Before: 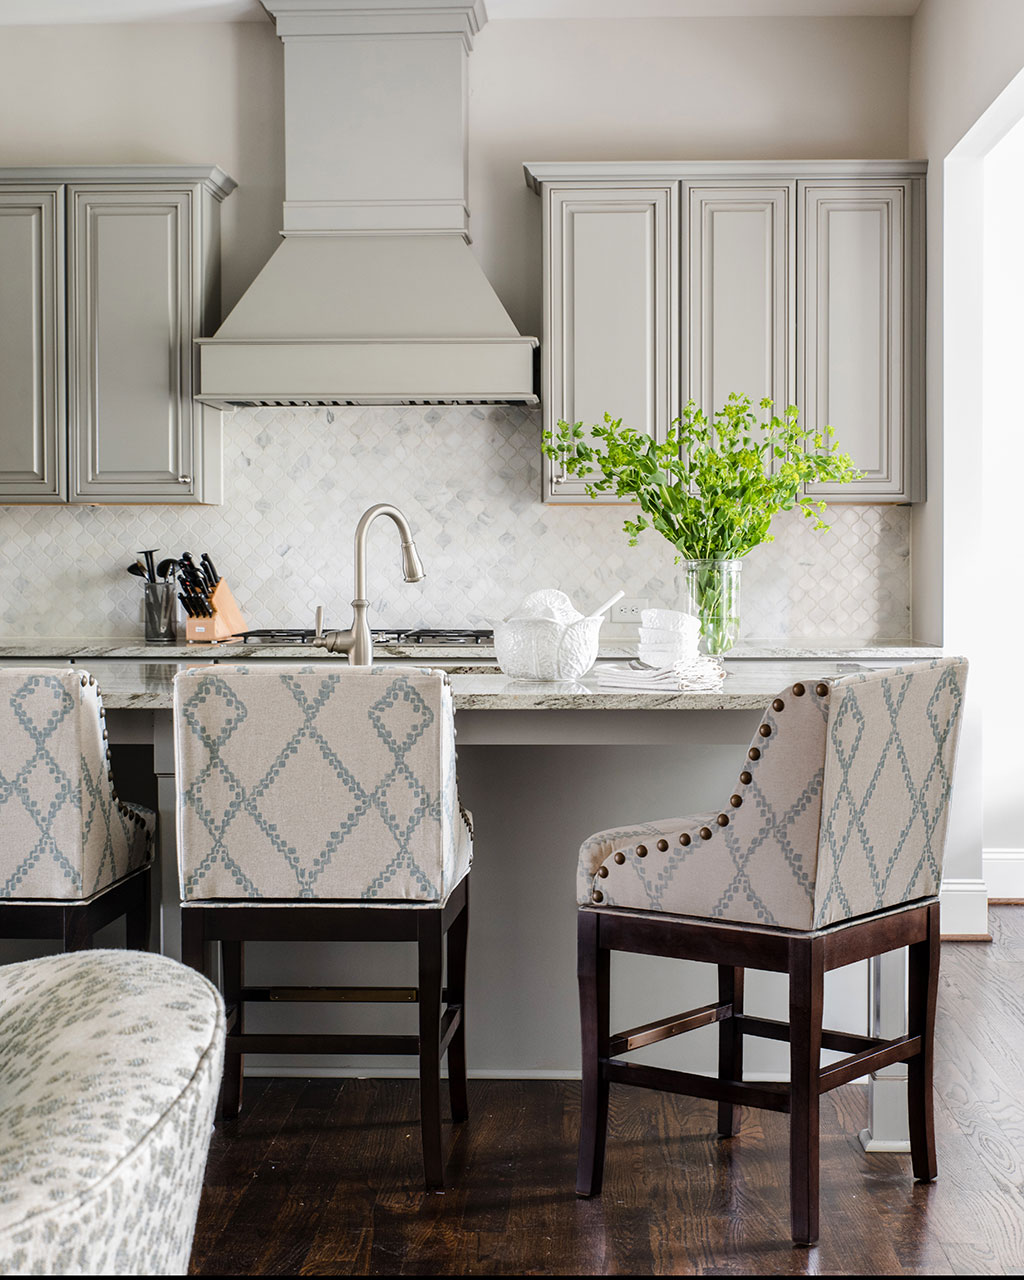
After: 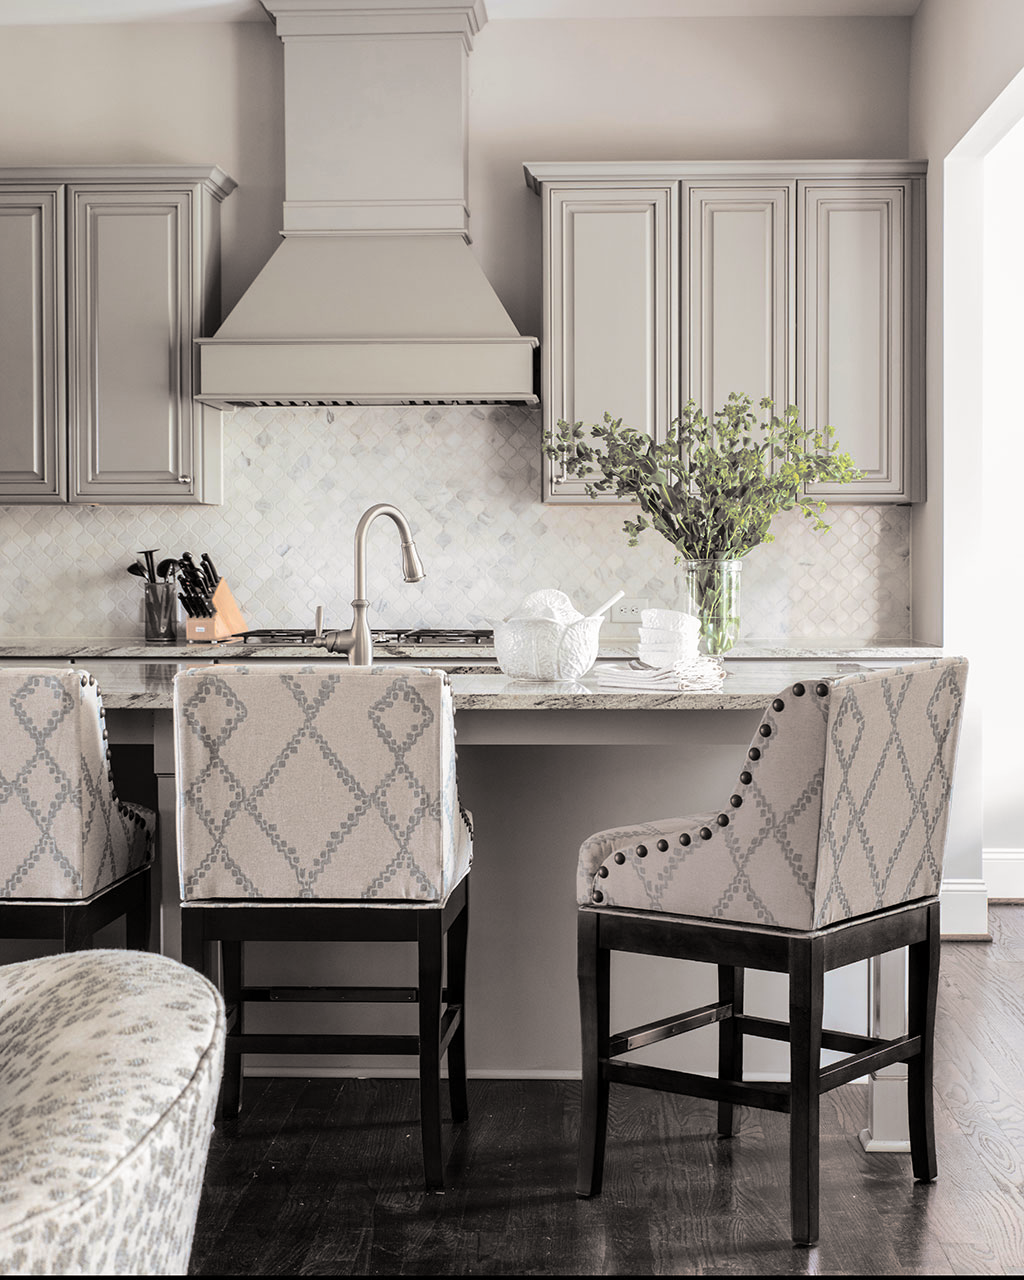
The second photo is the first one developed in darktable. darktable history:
color balance rgb: perceptual saturation grading › global saturation 30%, global vibrance 20%
split-toning: shadows › hue 26°, shadows › saturation 0.09, highlights › hue 40°, highlights › saturation 0.18, balance -63, compress 0%
